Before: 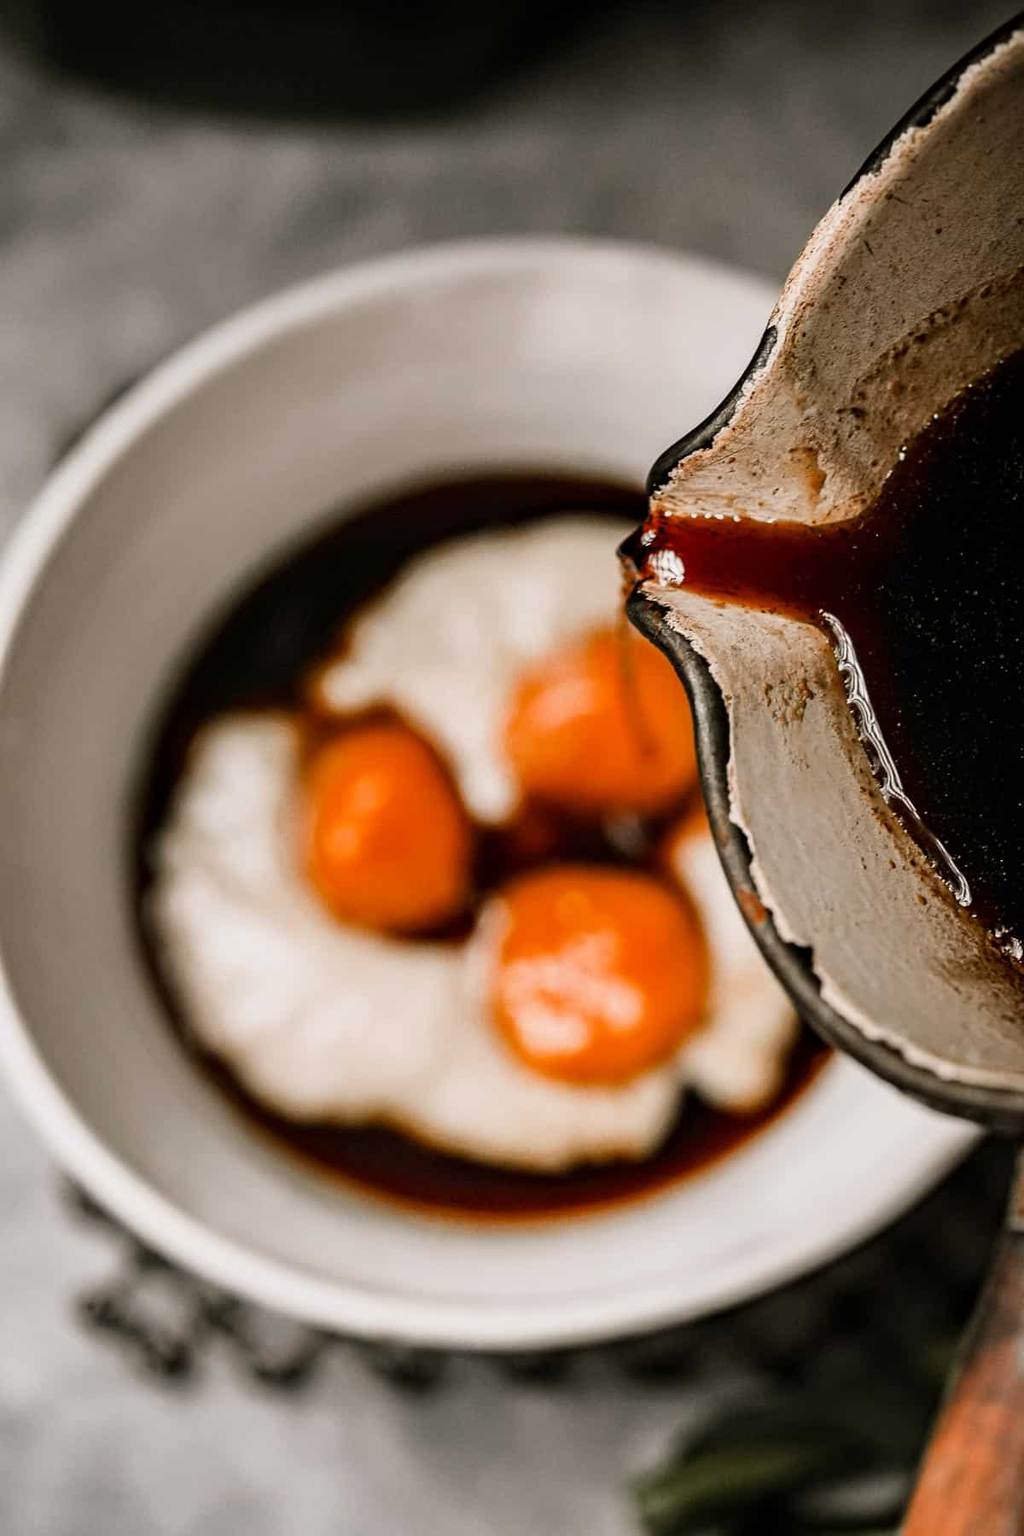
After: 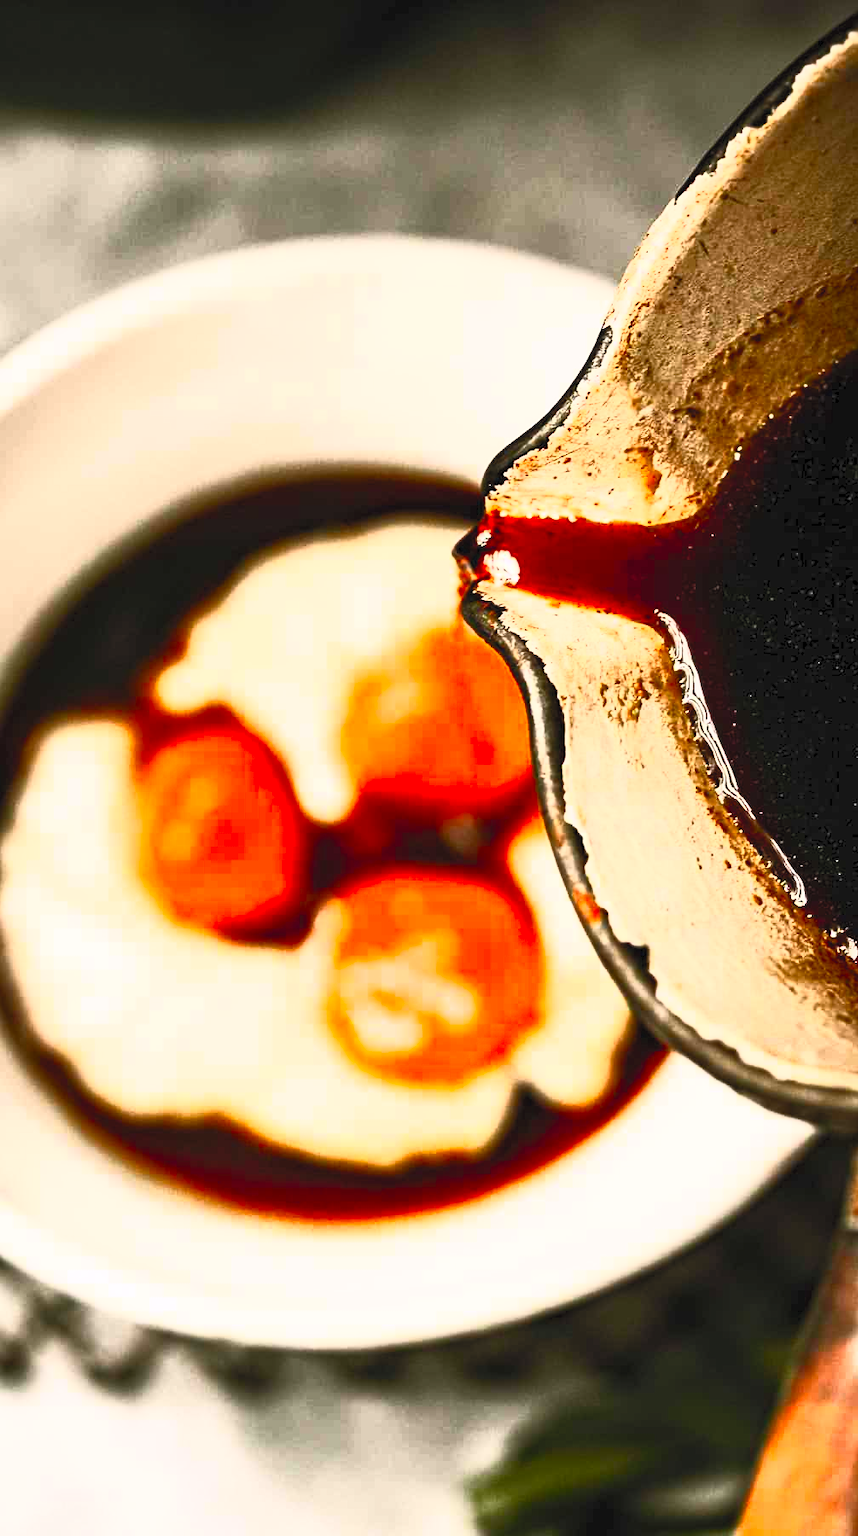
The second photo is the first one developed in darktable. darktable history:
crop: left 16.145%
contrast brightness saturation: contrast 1, brightness 1, saturation 1
